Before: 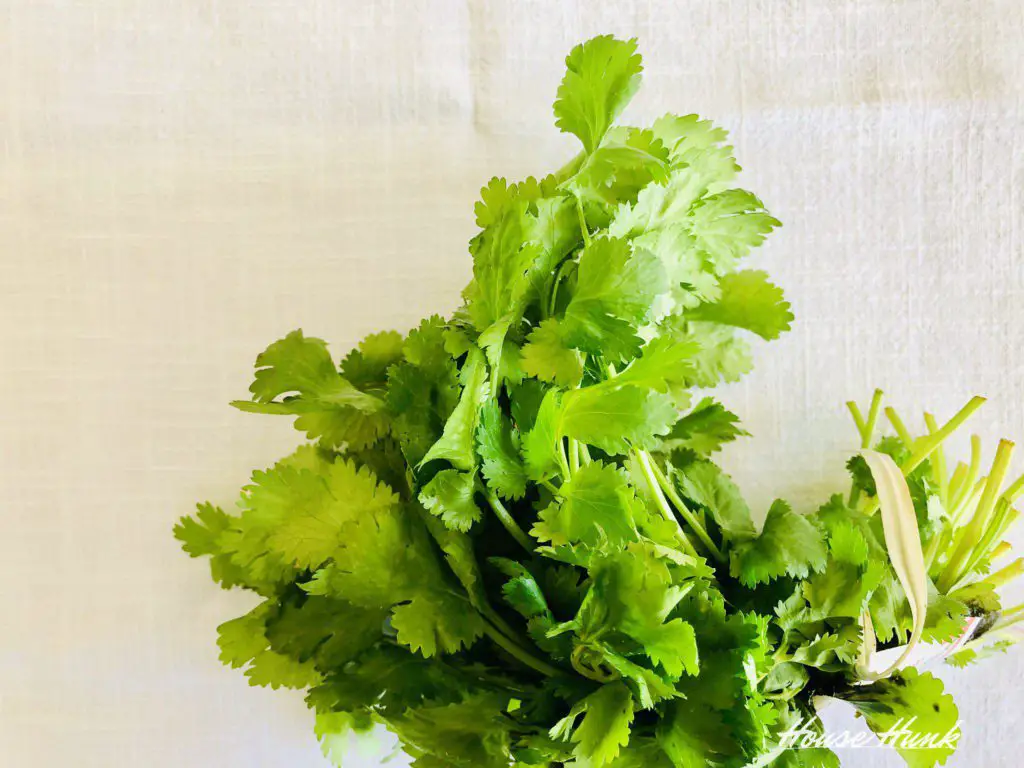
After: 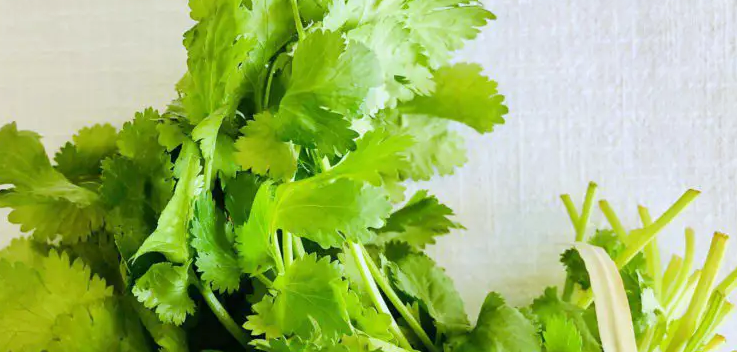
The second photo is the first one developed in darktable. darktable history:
crop and rotate: left 27.938%, top 27.046%, bottom 27.046%
white balance: red 0.967, blue 1.049
